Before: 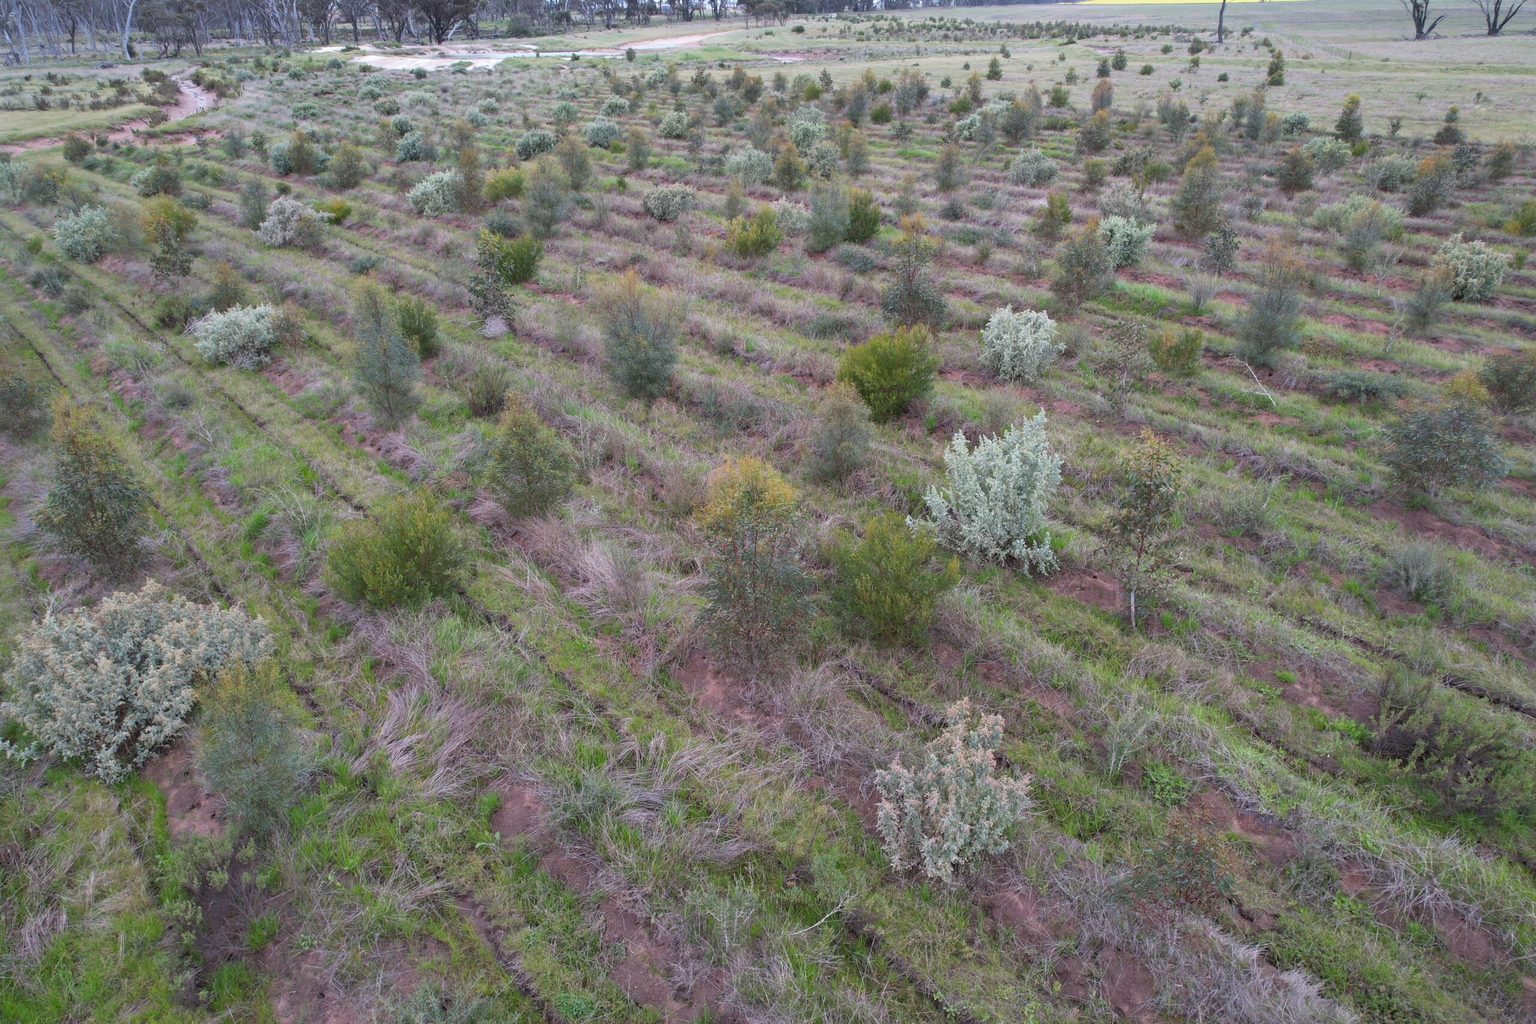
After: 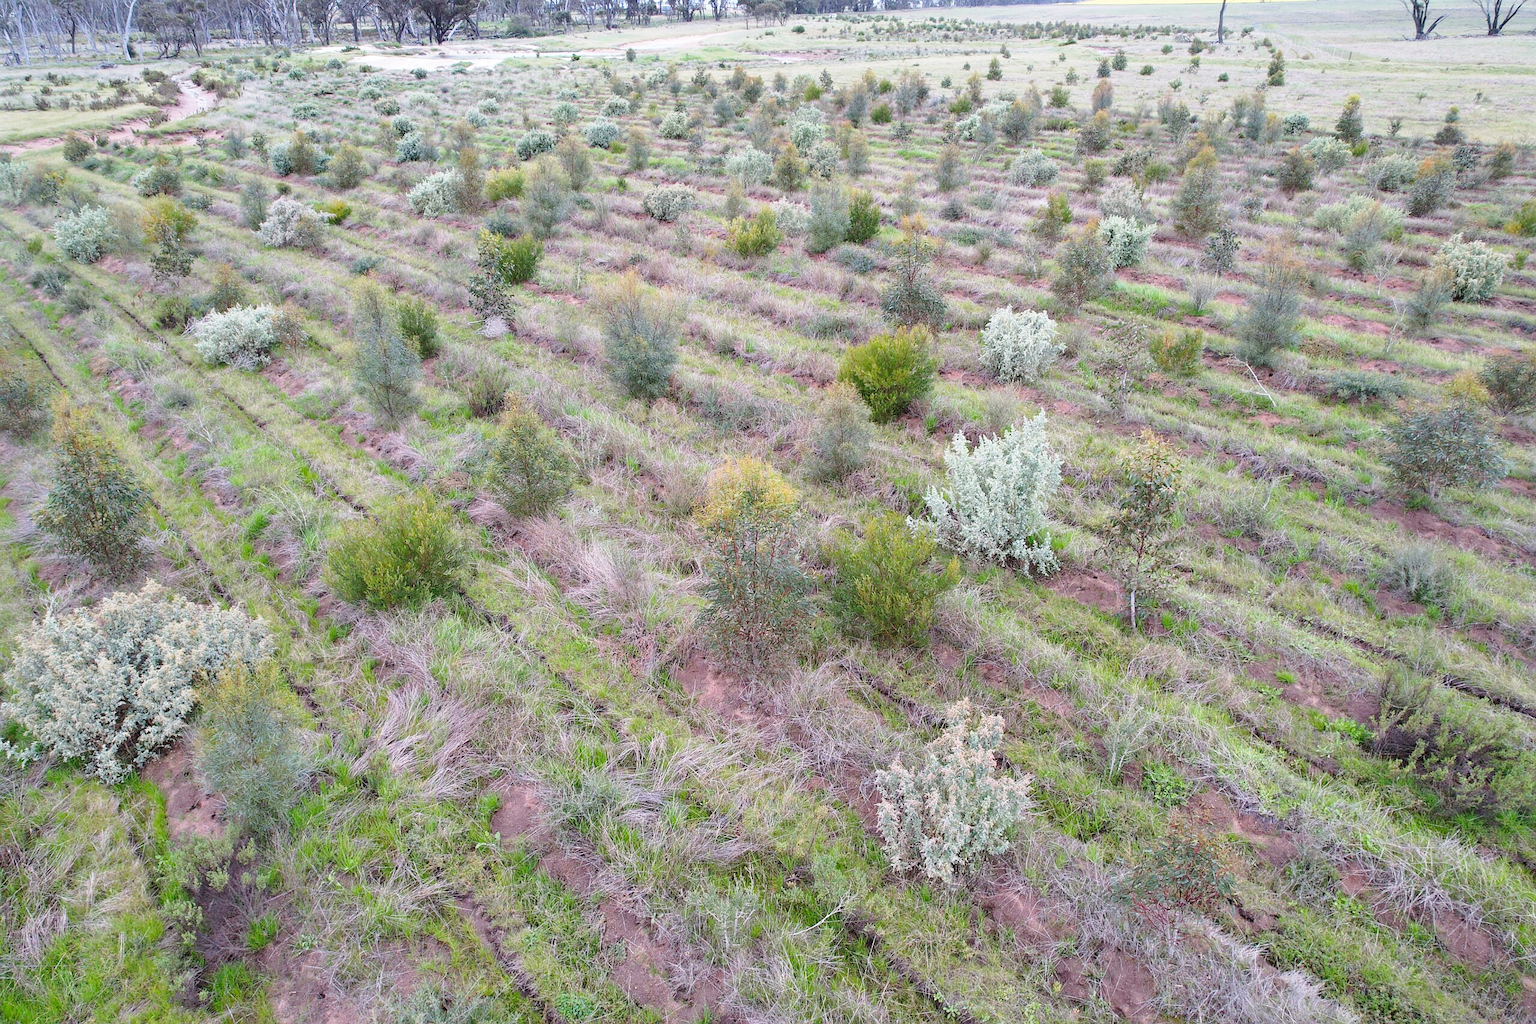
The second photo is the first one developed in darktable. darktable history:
sharpen: radius 1
base curve: curves: ch0 [(0, 0) (0.028, 0.03) (0.121, 0.232) (0.46, 0.748) (0.859, 0.968) (1, 1)], preserve colors none
